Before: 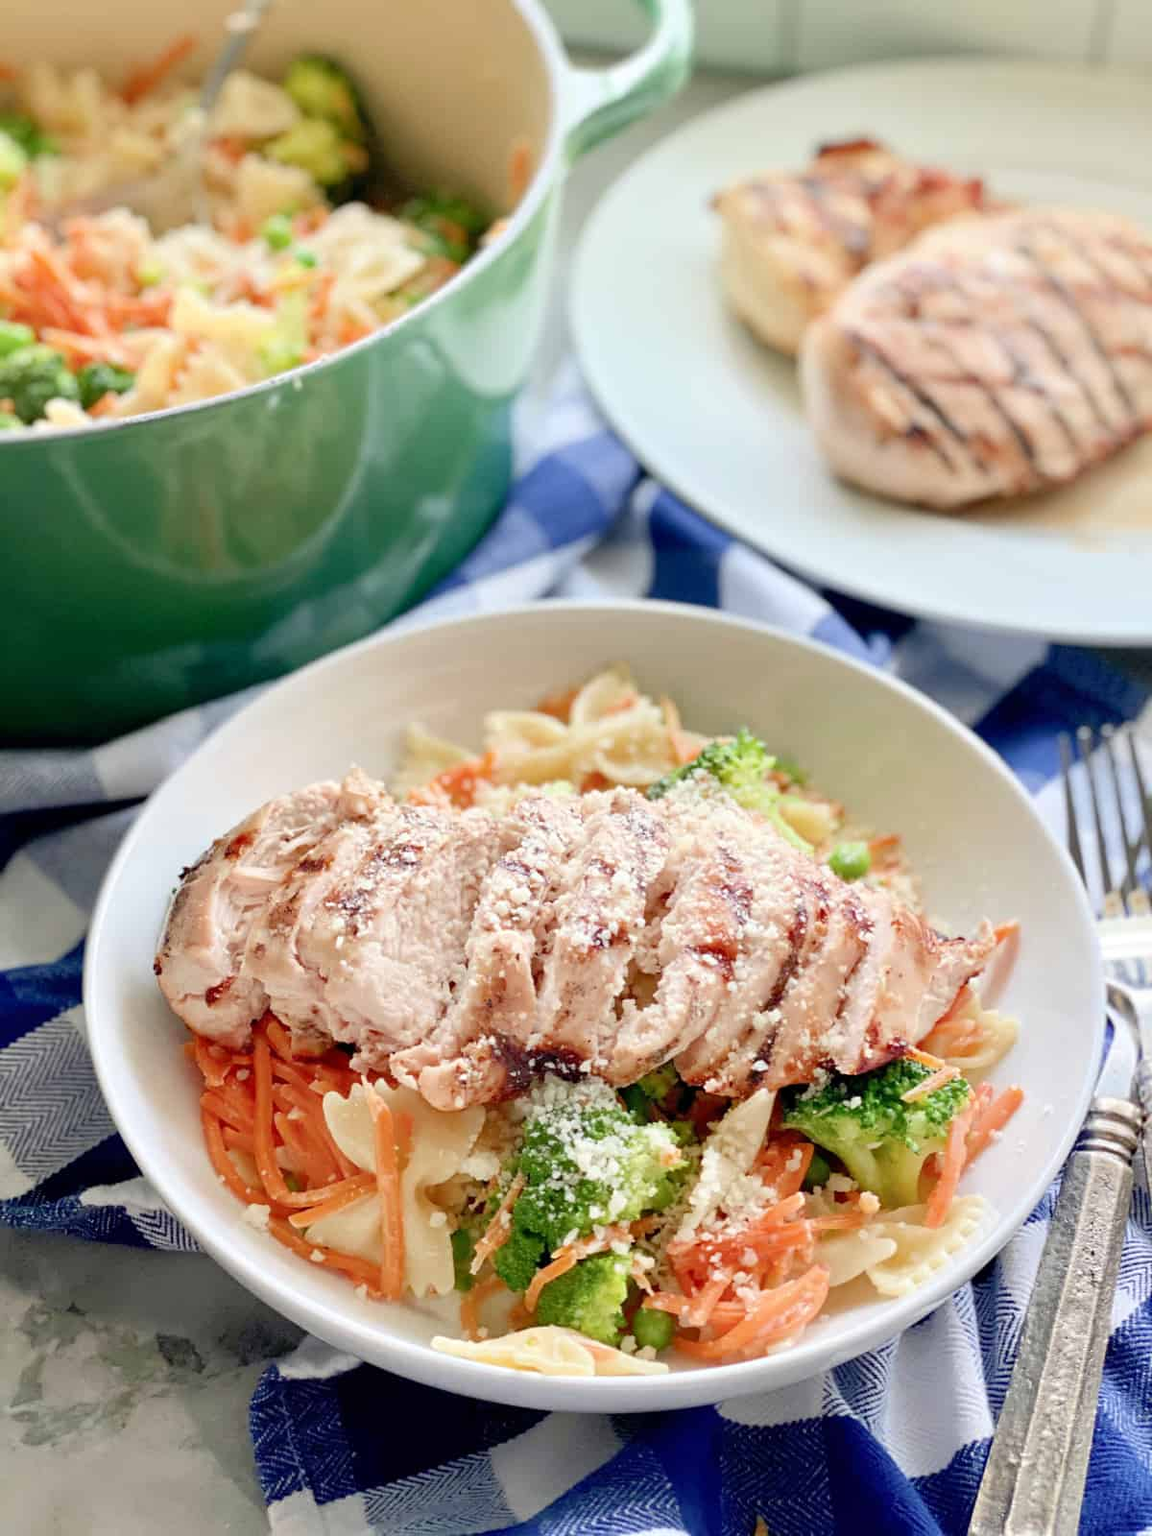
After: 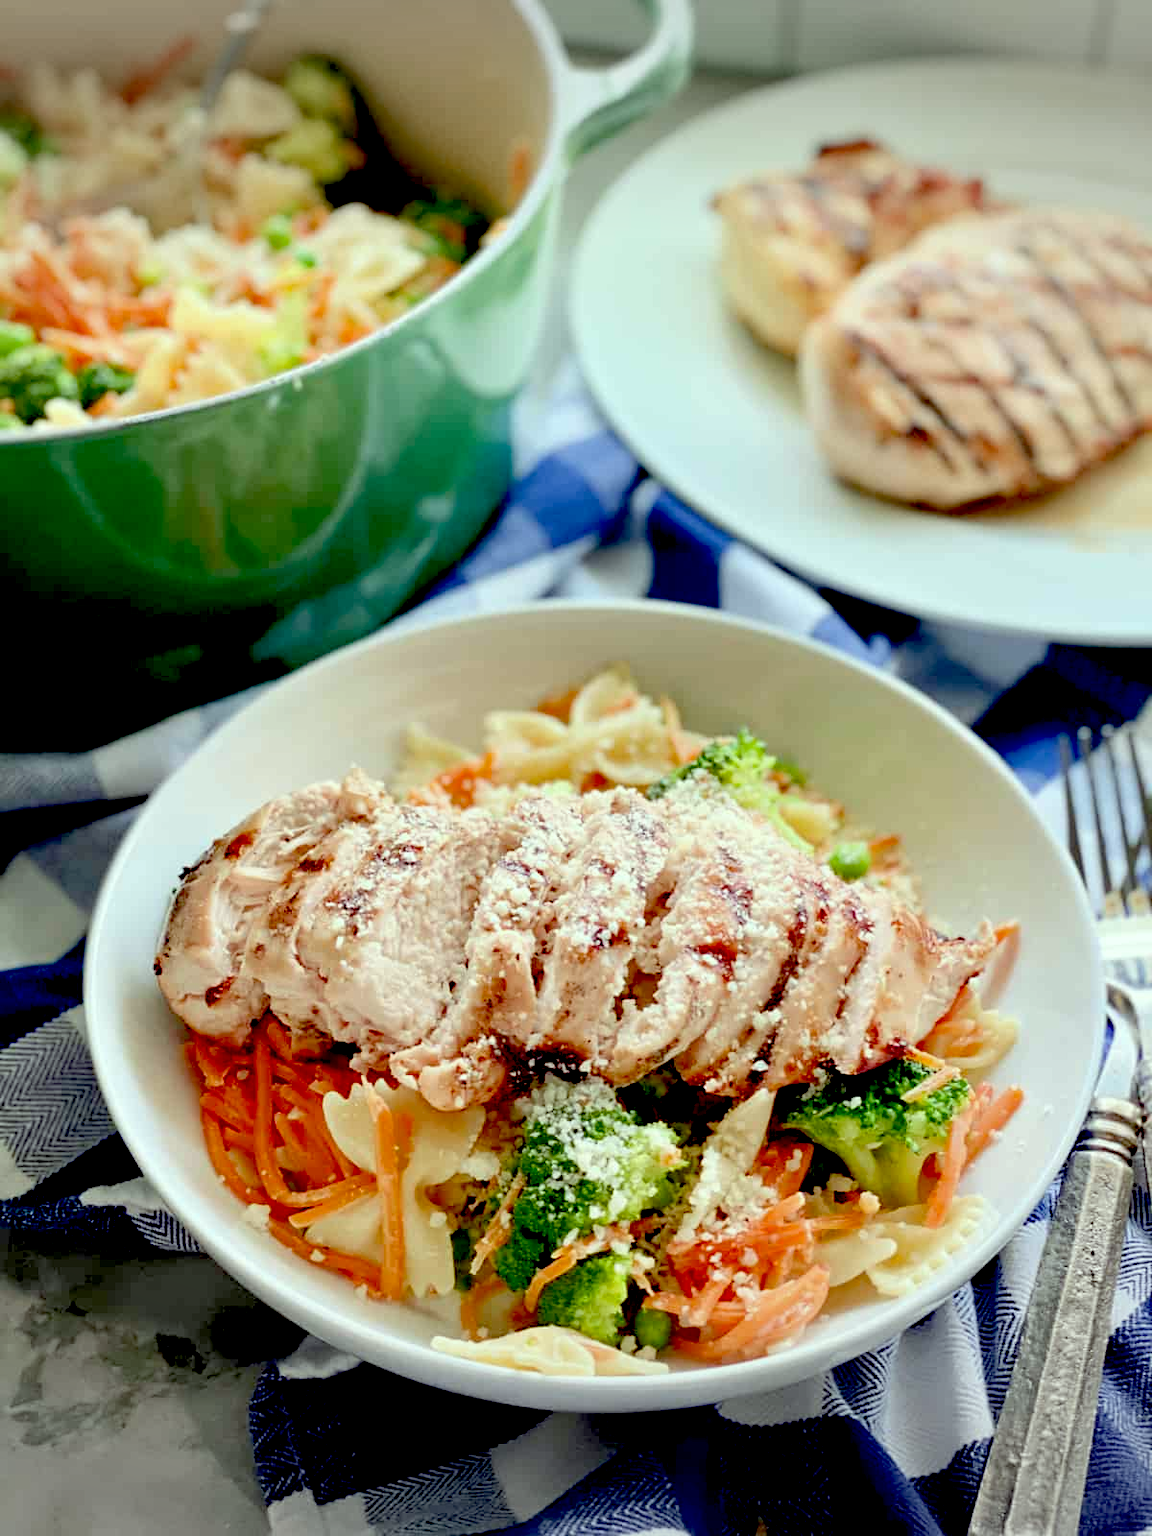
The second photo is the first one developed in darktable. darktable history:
exposure: black level correction 0.056, compensate highlight preservation false
vignetting: fall-off start 100%, brightness -0.282, width/height ratio 1.31
color correction: highlights a* -8, highlights b* 3.1
